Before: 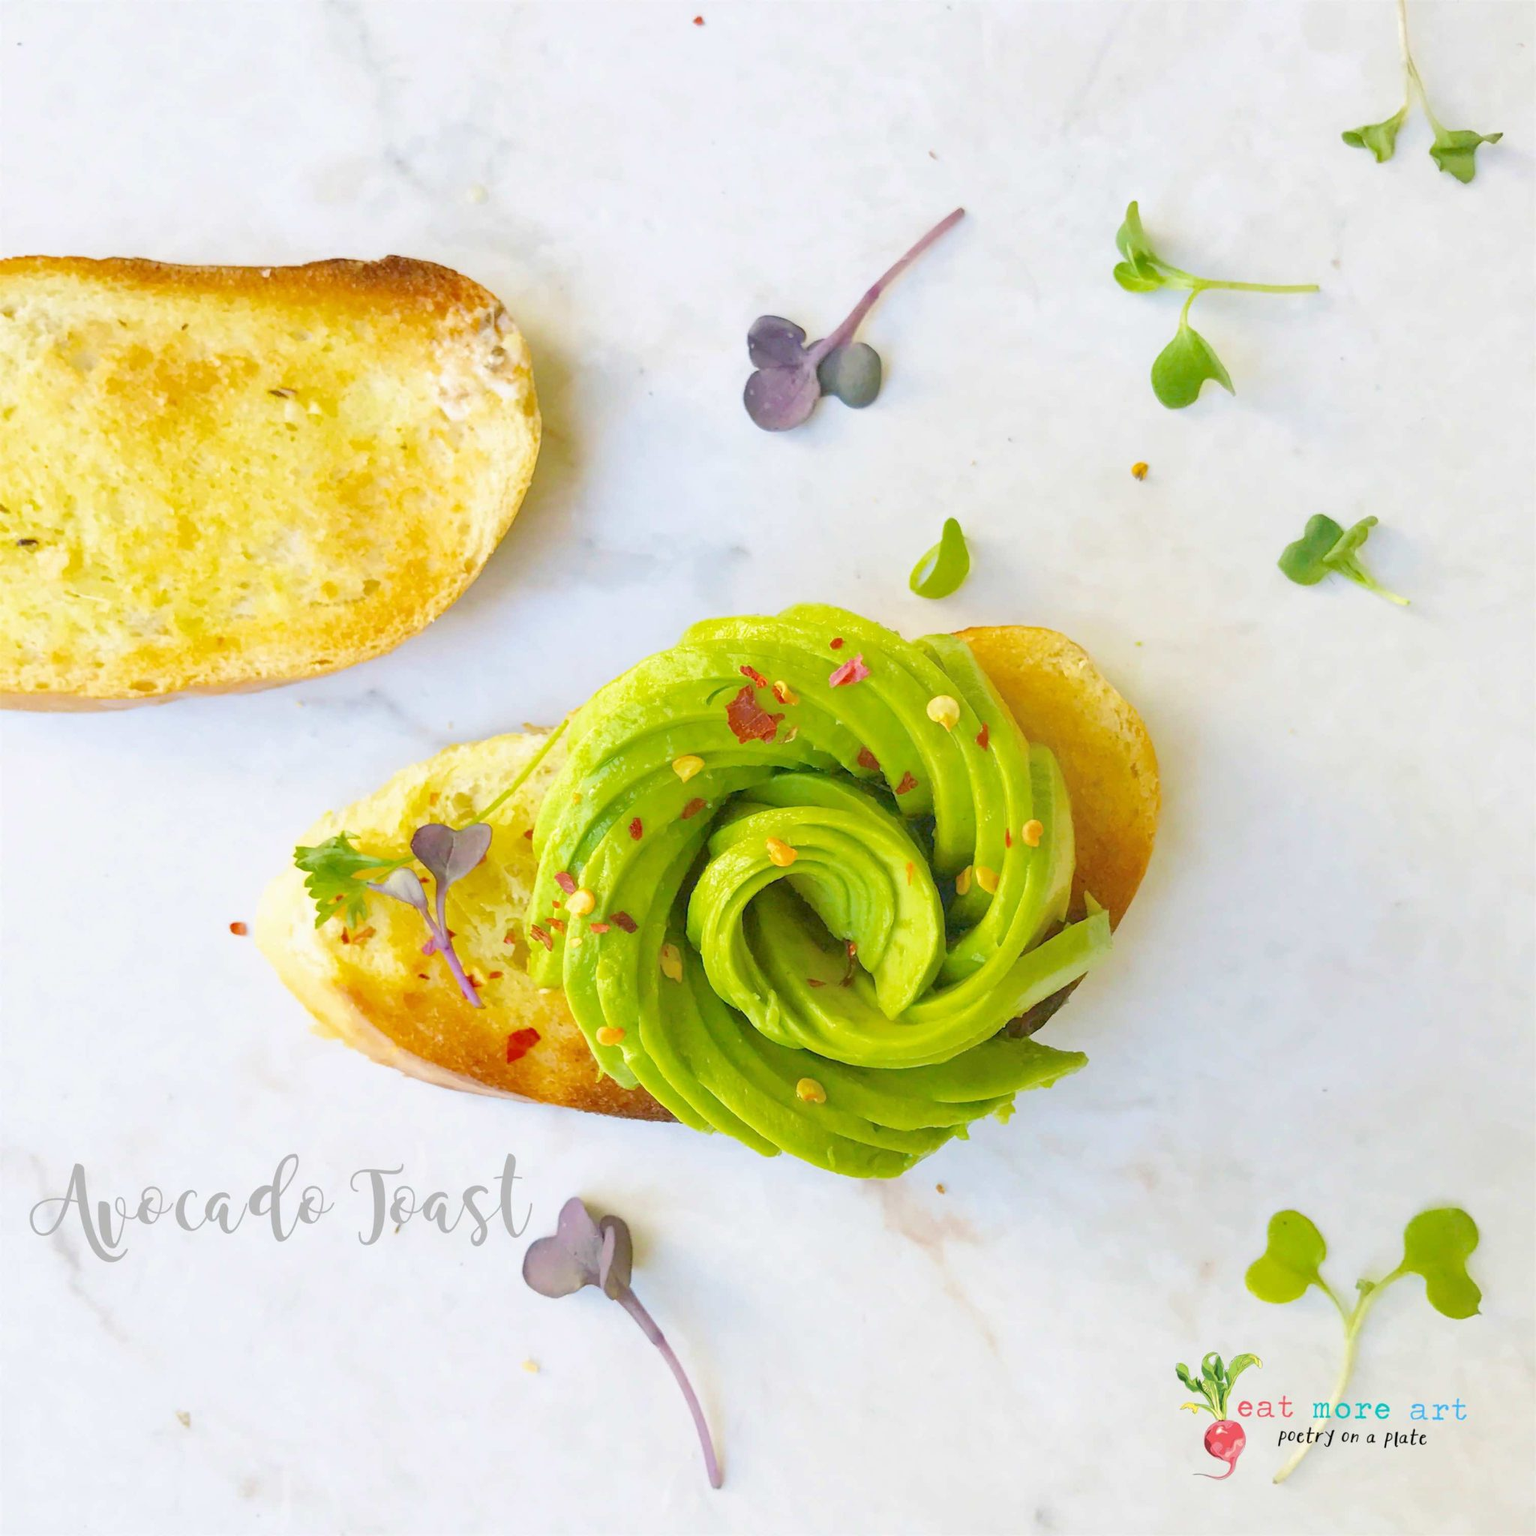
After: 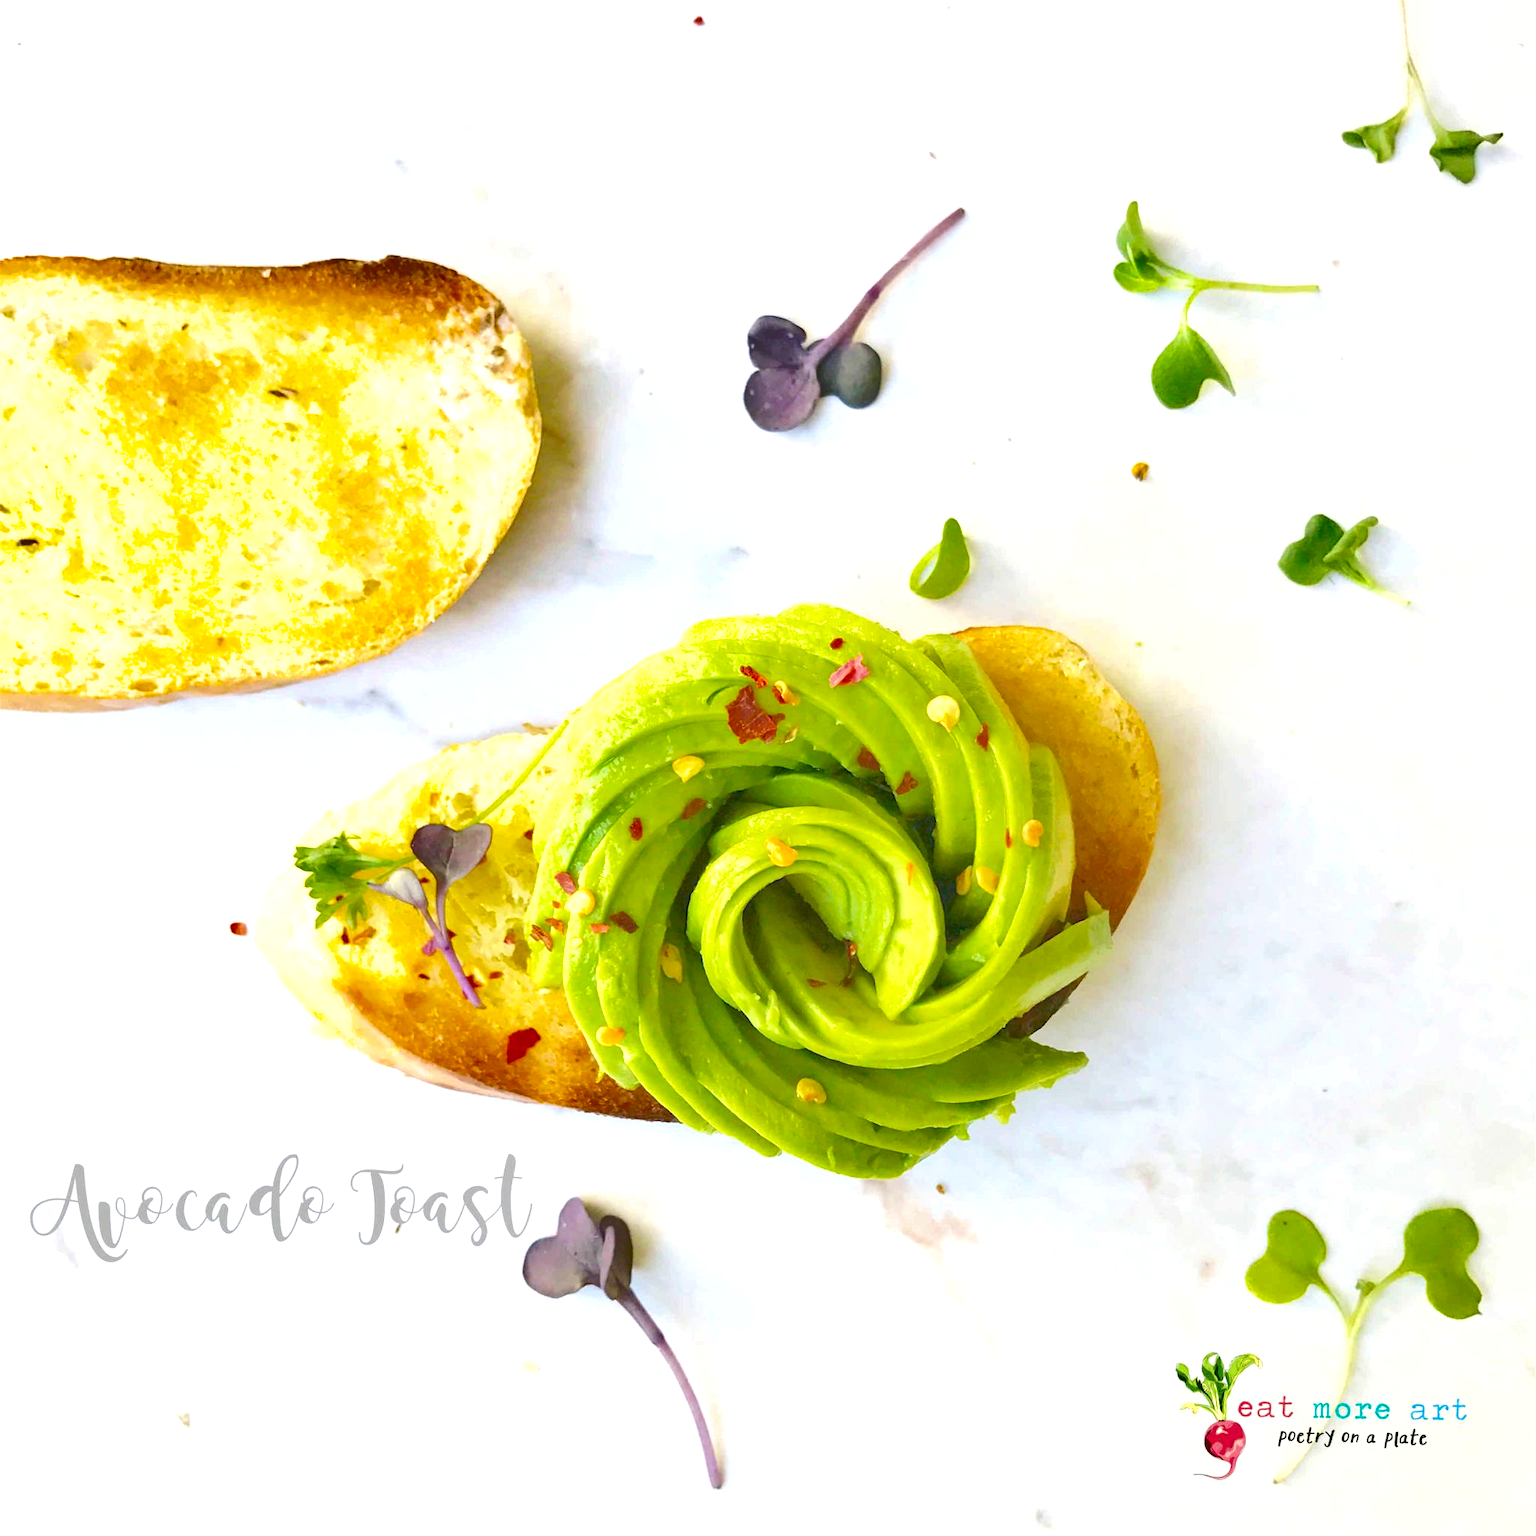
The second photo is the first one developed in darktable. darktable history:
shadows and highlights: shadows 47.12, highlights -41.54, soften with gaussian
exposure: black level correction 0.001, exposure 0.498 EV, compensate highlight preservation false
